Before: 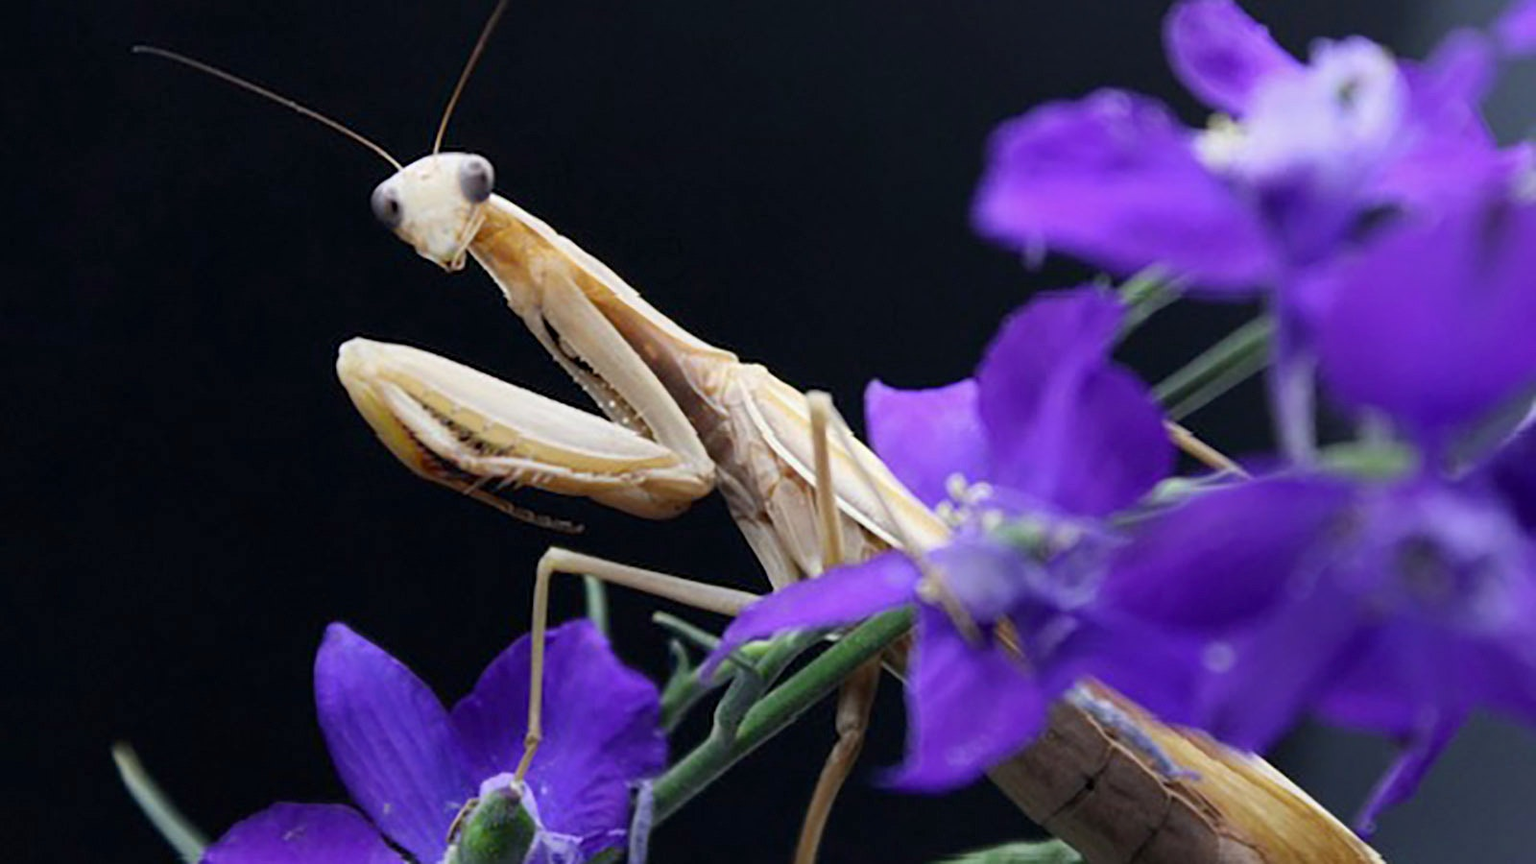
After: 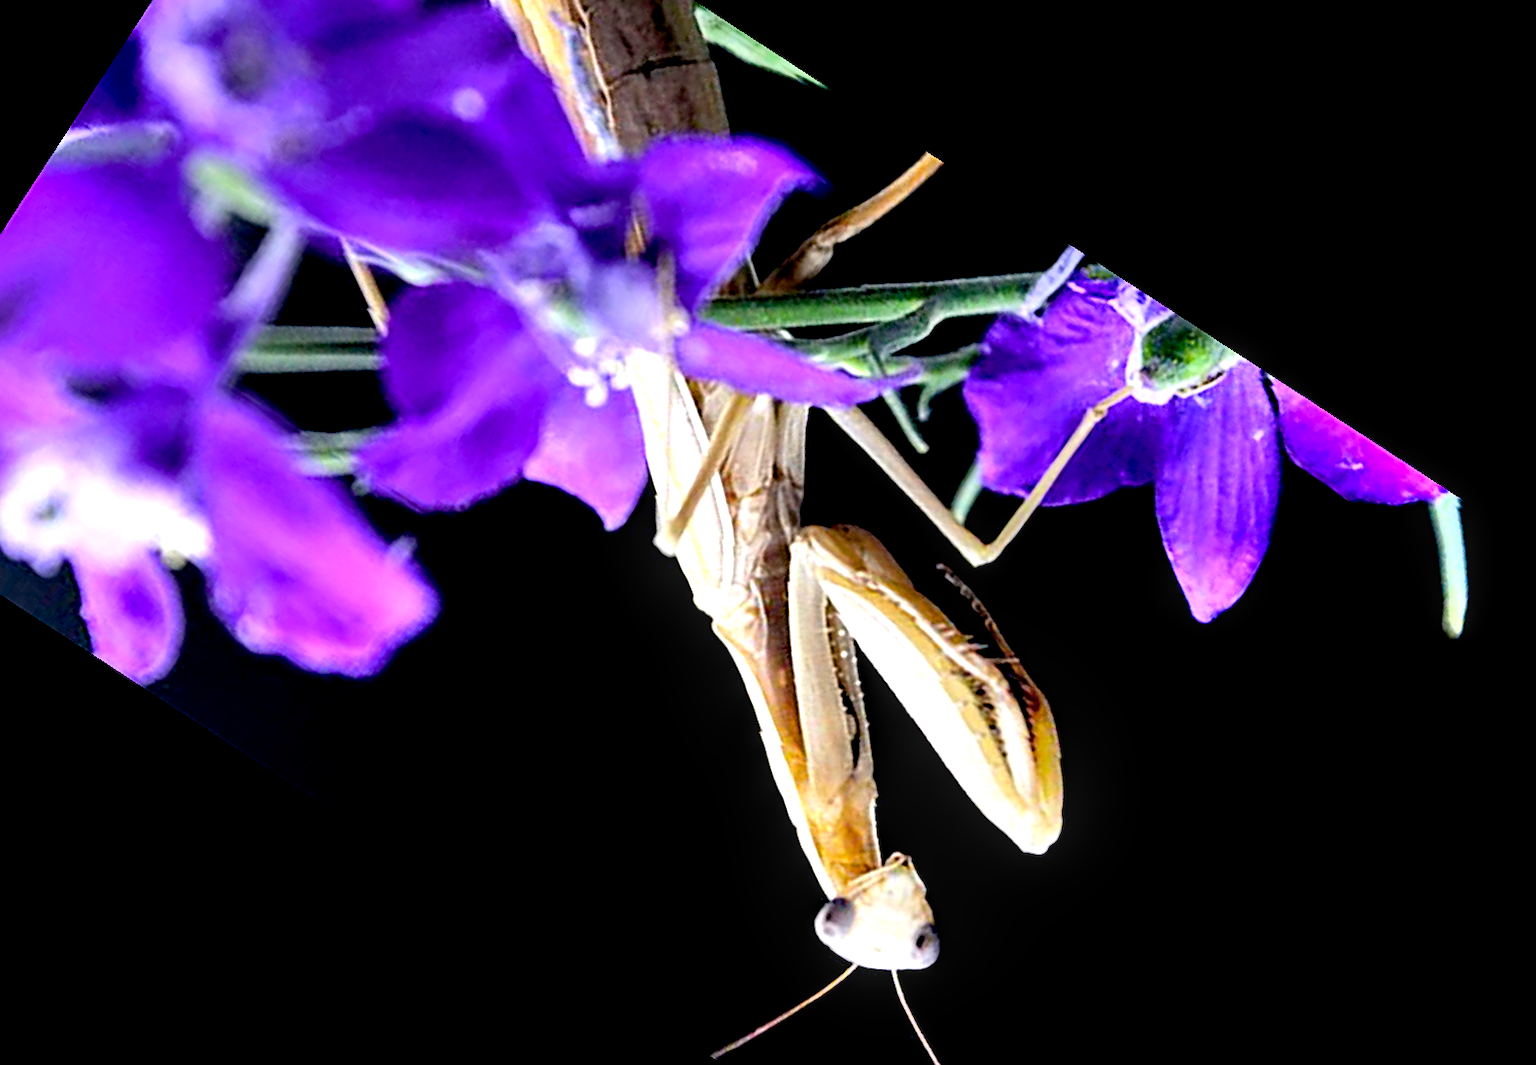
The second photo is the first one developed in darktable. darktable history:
levels: levels [0, 0.499, 1]
shadows and highlights: low approximation 0.01, soften with gaussian
crop and rotate: angle 146.98°, left 9.174%, top 15.568%, right 4.54%, bottom 17.031%
exposure: black level correction 0.011, exposure 0.691 EV, compensate highlight preservation false
color balance rgb: perceptual saturation grading › global saturation 17.24%
sharpen: on, module defaults
local contrast: detail 135%, midtone range 0.75
